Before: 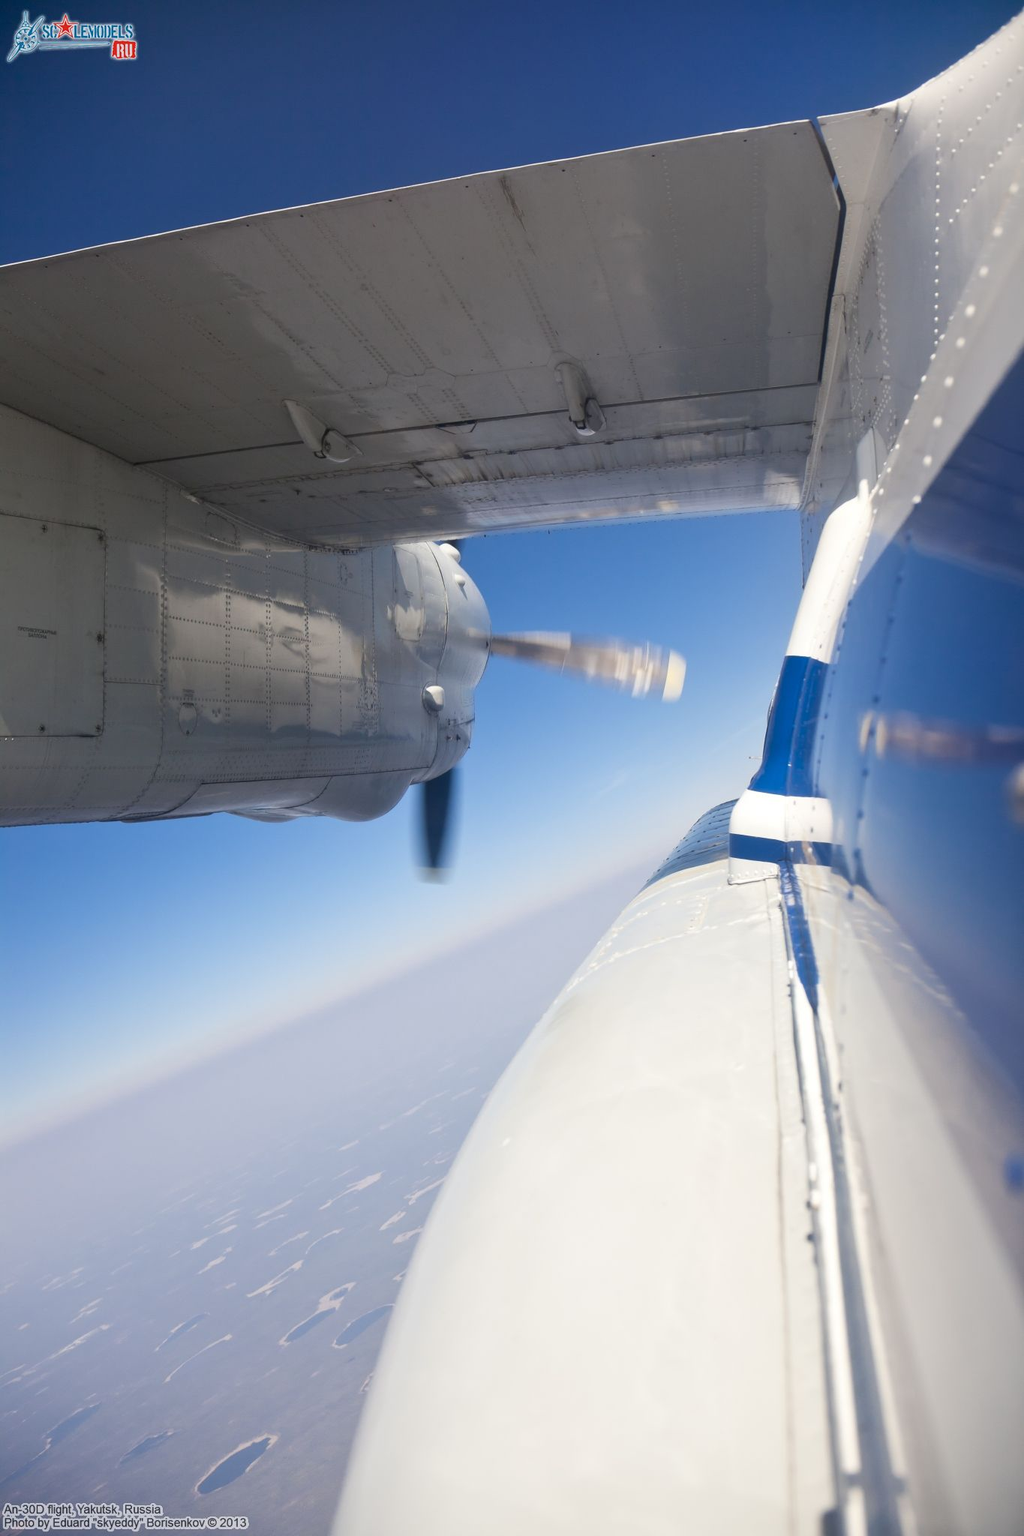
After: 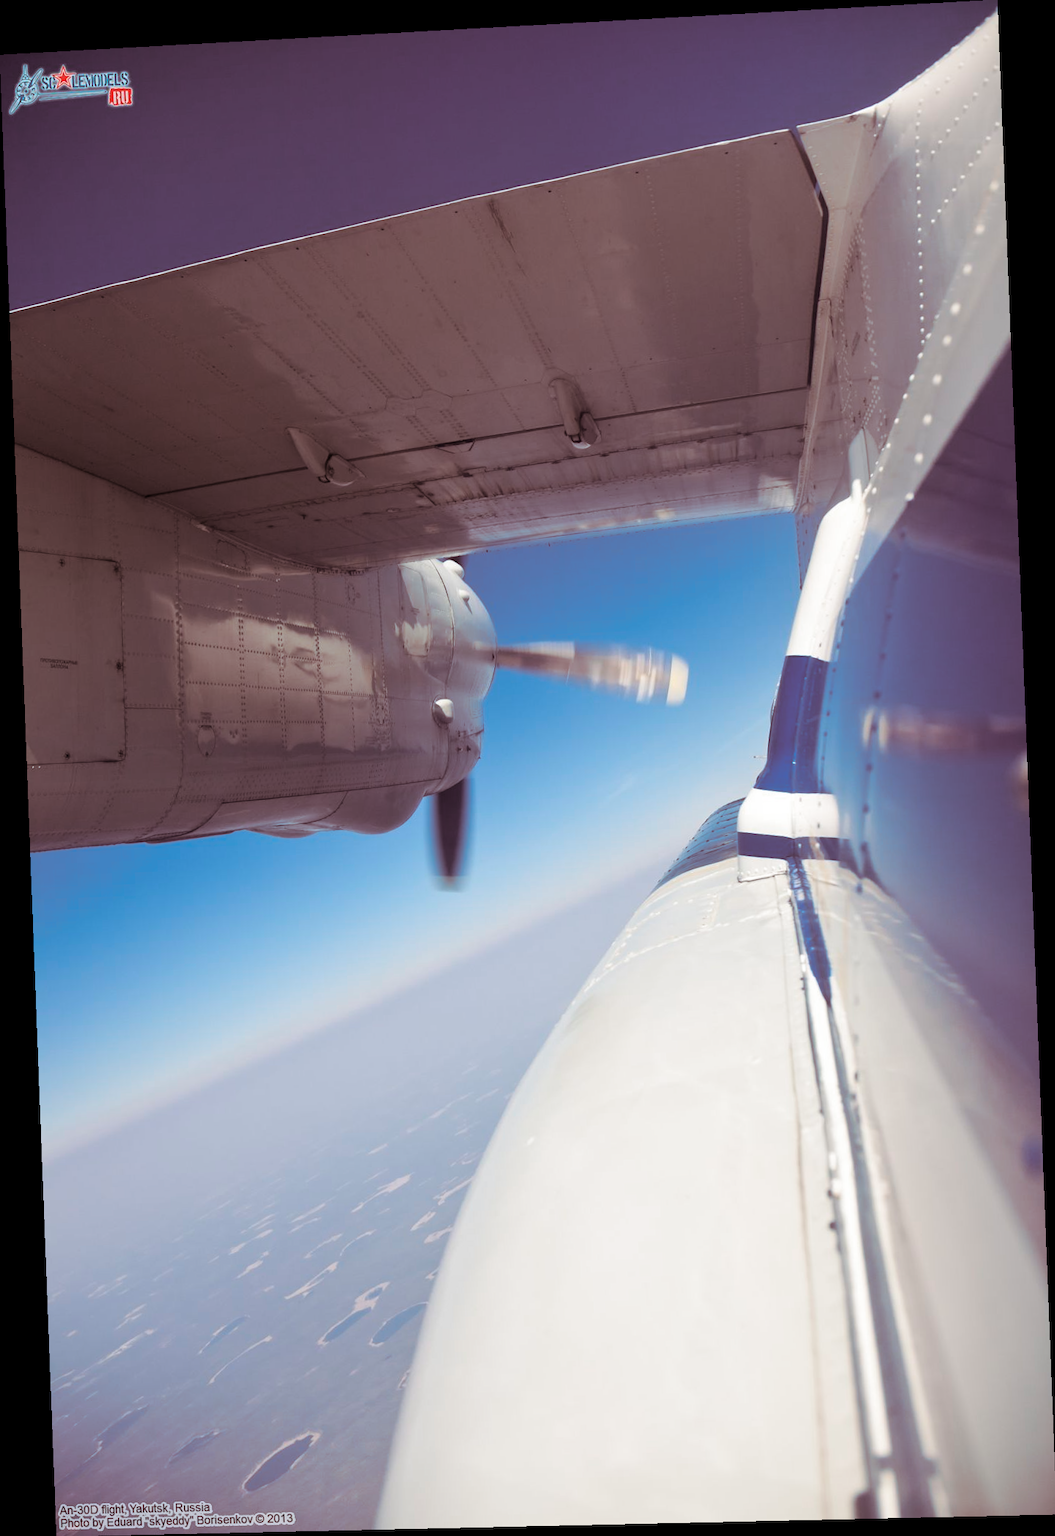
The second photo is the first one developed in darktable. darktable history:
levels: levels [0, 0.51, 1]
white balance: emerald 1
split-toning: shadows › saturation 0.41, highlights › saturation 0, compress 33.55%
rotate and perspective: rotation -2.22°, lens shift (horizontal) -0.022, automatic cropping off
